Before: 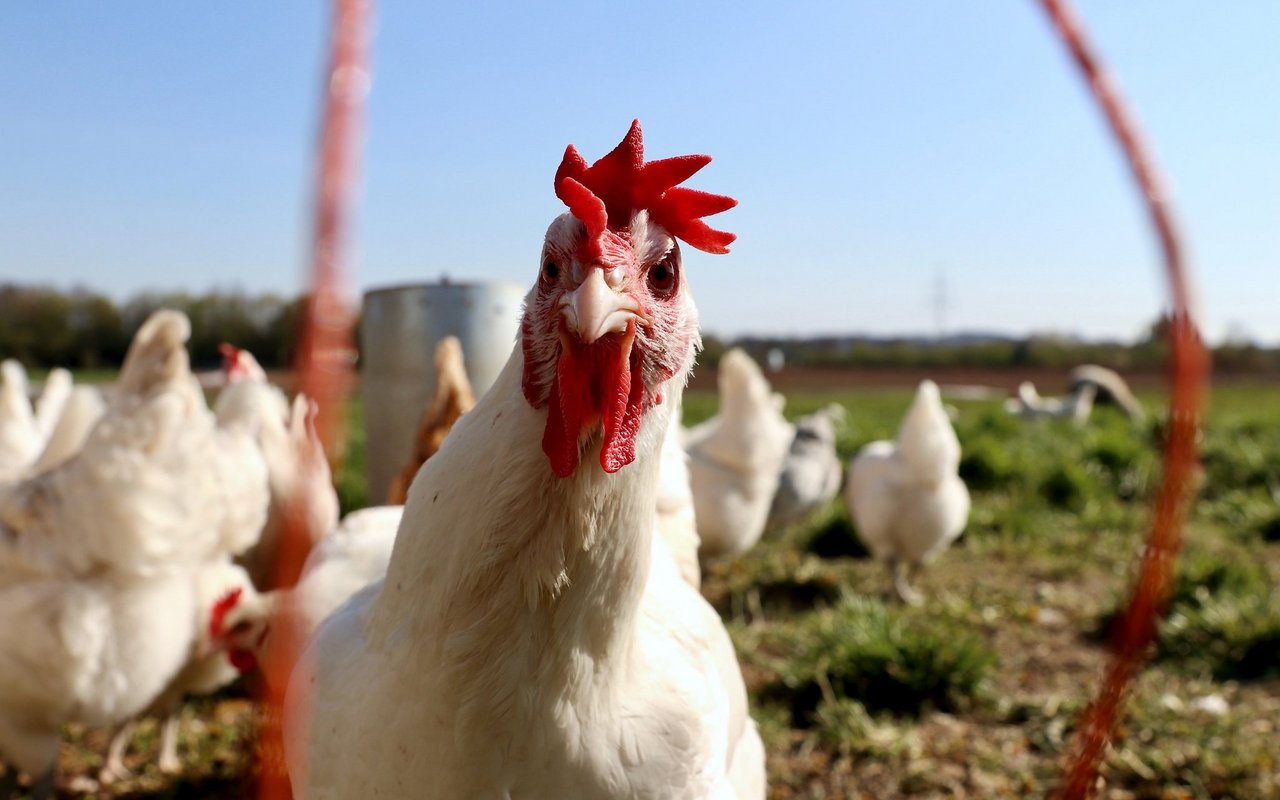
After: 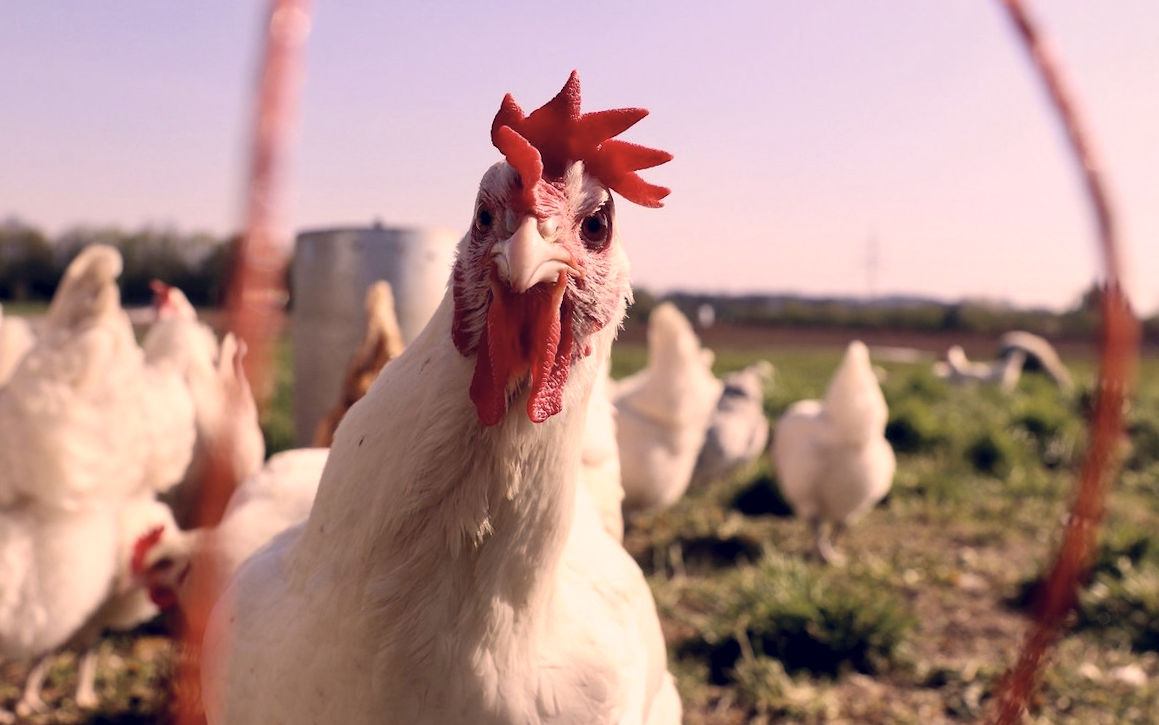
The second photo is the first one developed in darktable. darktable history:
color correction: highlights a* 20.18, highlights b* 27.26, shadows a* 3.4, shadows b* -16.55, saturation 0.765
crop and rotate: angle -1.96°, left 3.163%, top 3.823%, right 1.357%, bottom 0.57%
contrast brightness saturation: contrast 0.048, brightness 0.059, saturation 0.008
color calibration: illuminant as shot in camera, x 0.358, y 0.373, temperature 4628.91 K
